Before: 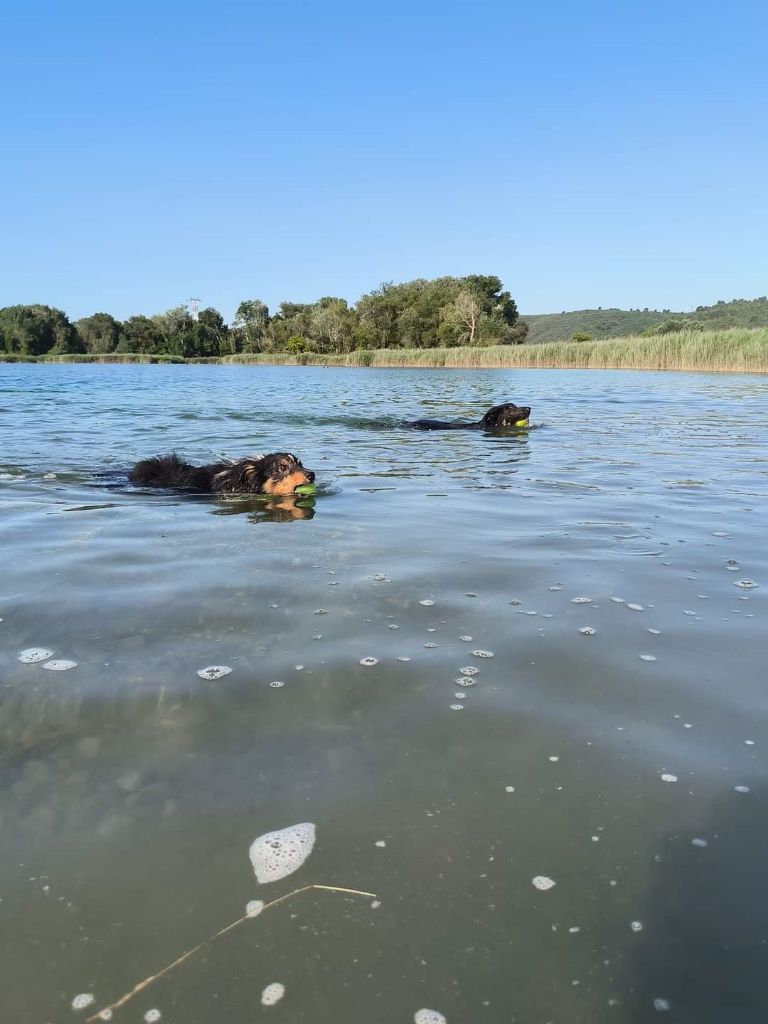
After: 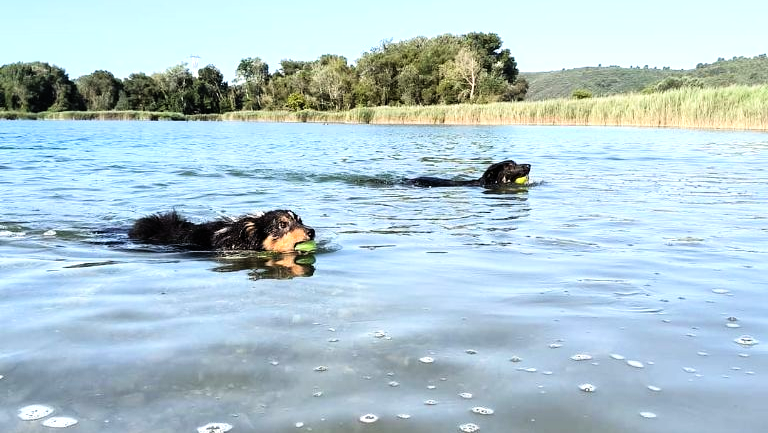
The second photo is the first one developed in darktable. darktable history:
filmic rgb: black relative exposure -16 EV, white relative exposure 5.32 EV, hardness 5.89, contrast 1.25
crop and rotate: top 23.785%, bottom 33.844%
levels: mode automatic, white 90.66%, levels [0.721, 0.937, 0.997]
